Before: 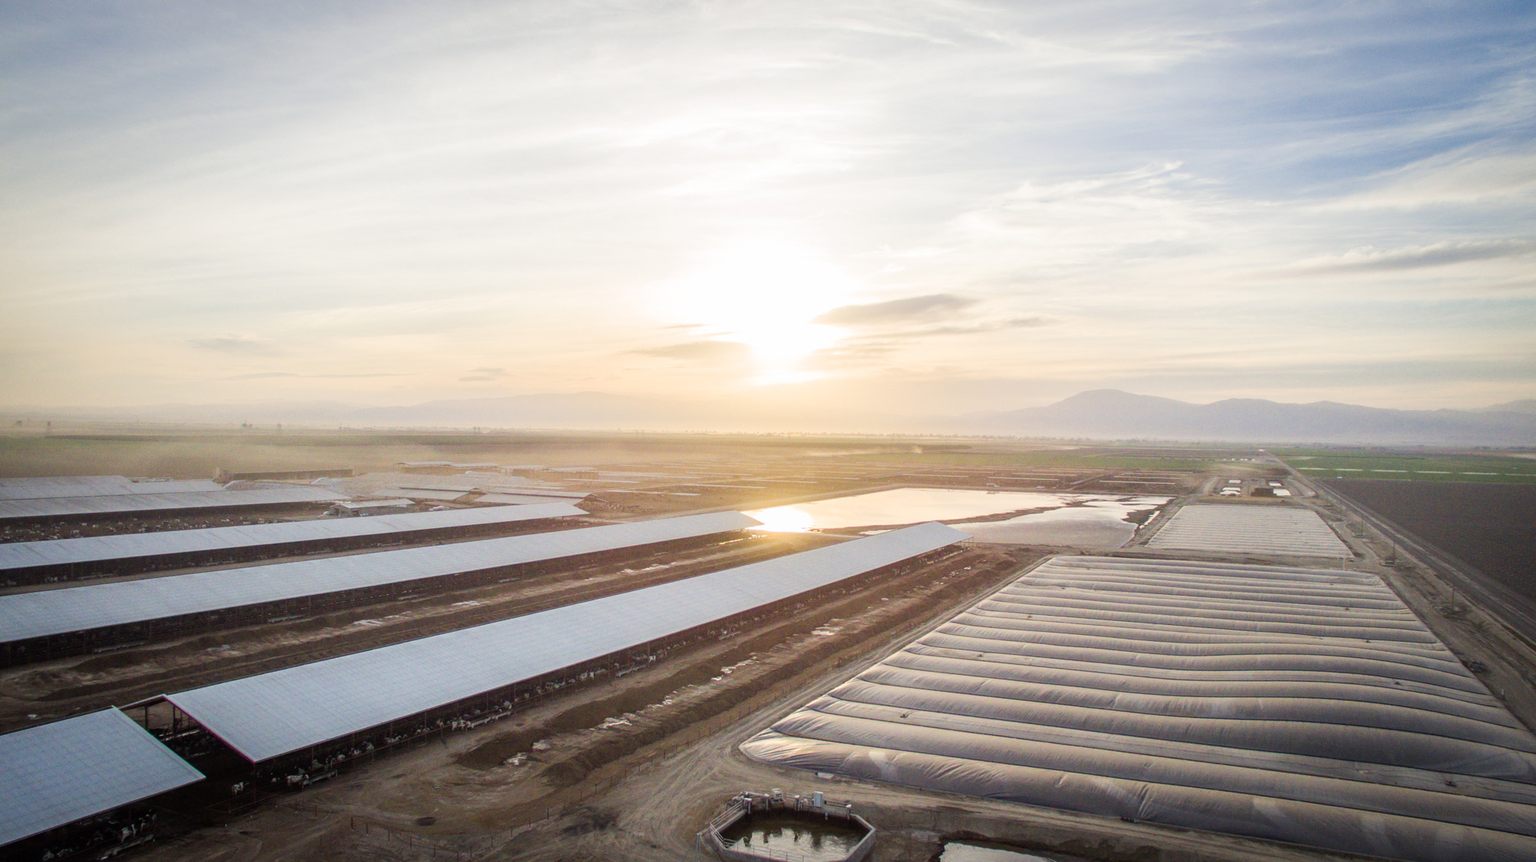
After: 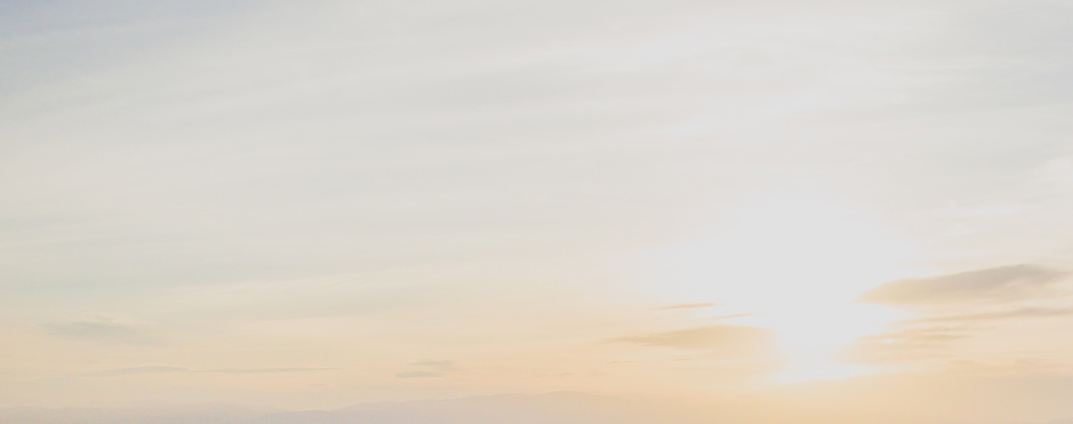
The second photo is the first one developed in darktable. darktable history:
sharpen: on, module defaults
crop: left 10.121%, top 10.631%, right 36.218%, bottom 51.526%
filmic rgb: black relative exposure -7.75 EV, white relative exposure 4.4 EV, threshold 3 EV, target black luminance 0%, hardness 3.76, latitude 50.51%, contrast 1.074, highlights saturation mix 10%, shadows ↔ highlights balance -0.22%, color science v4 (2020), enable highlight reconstruction true
